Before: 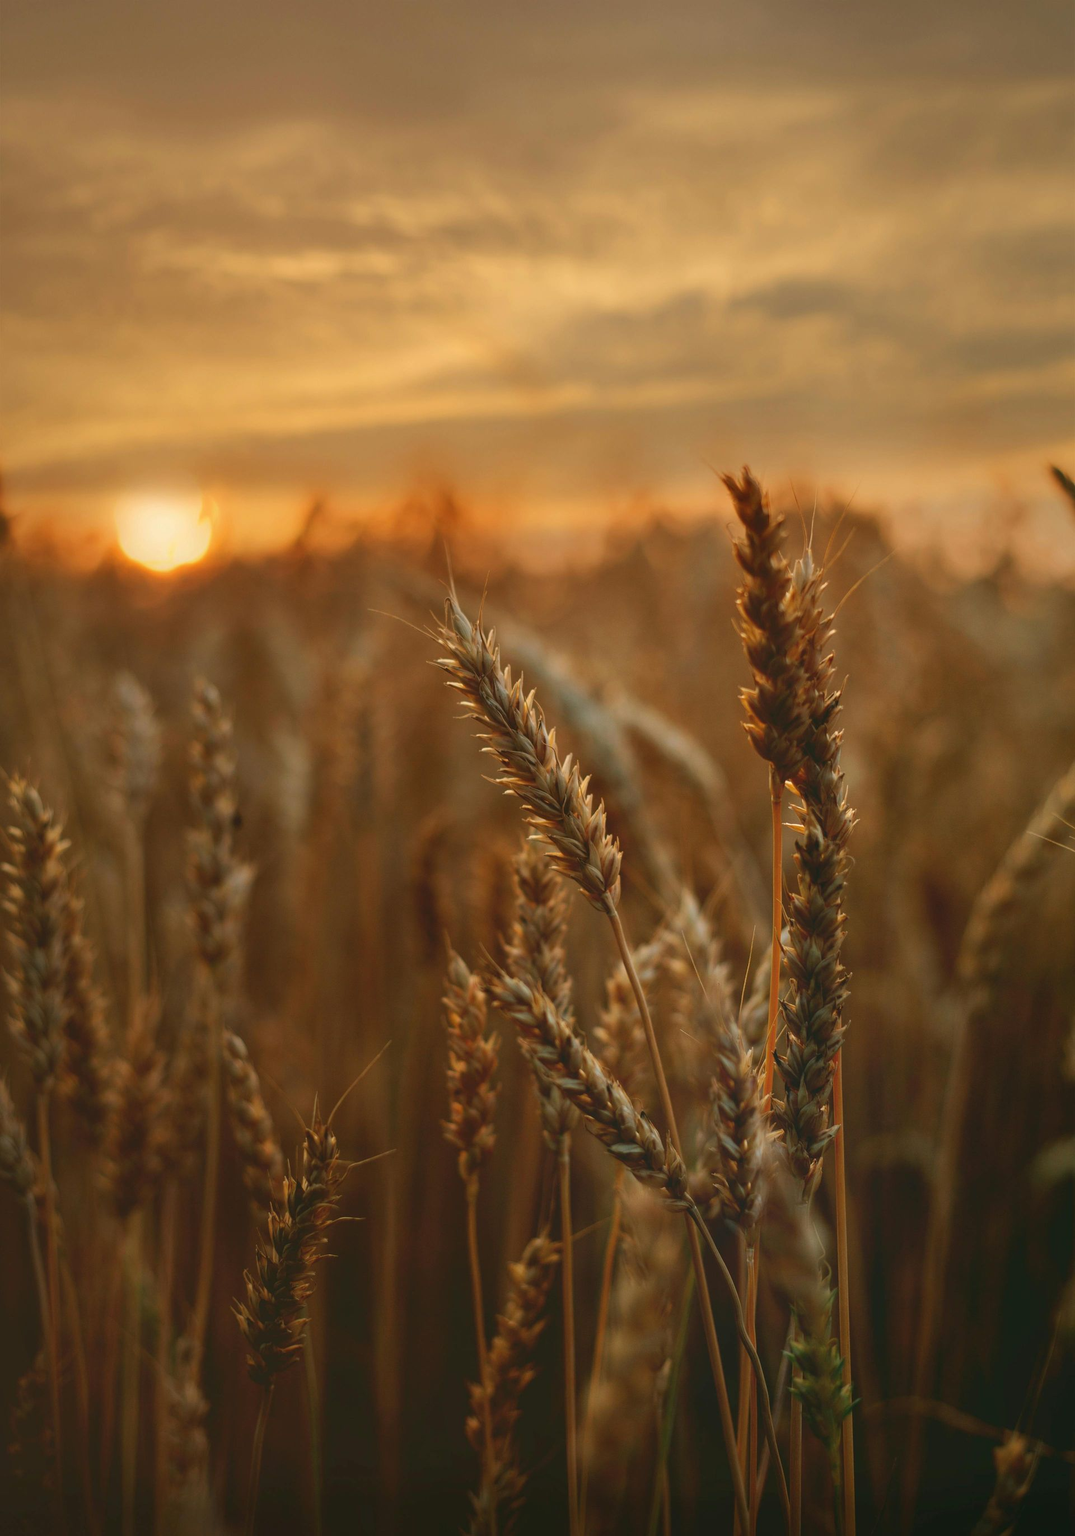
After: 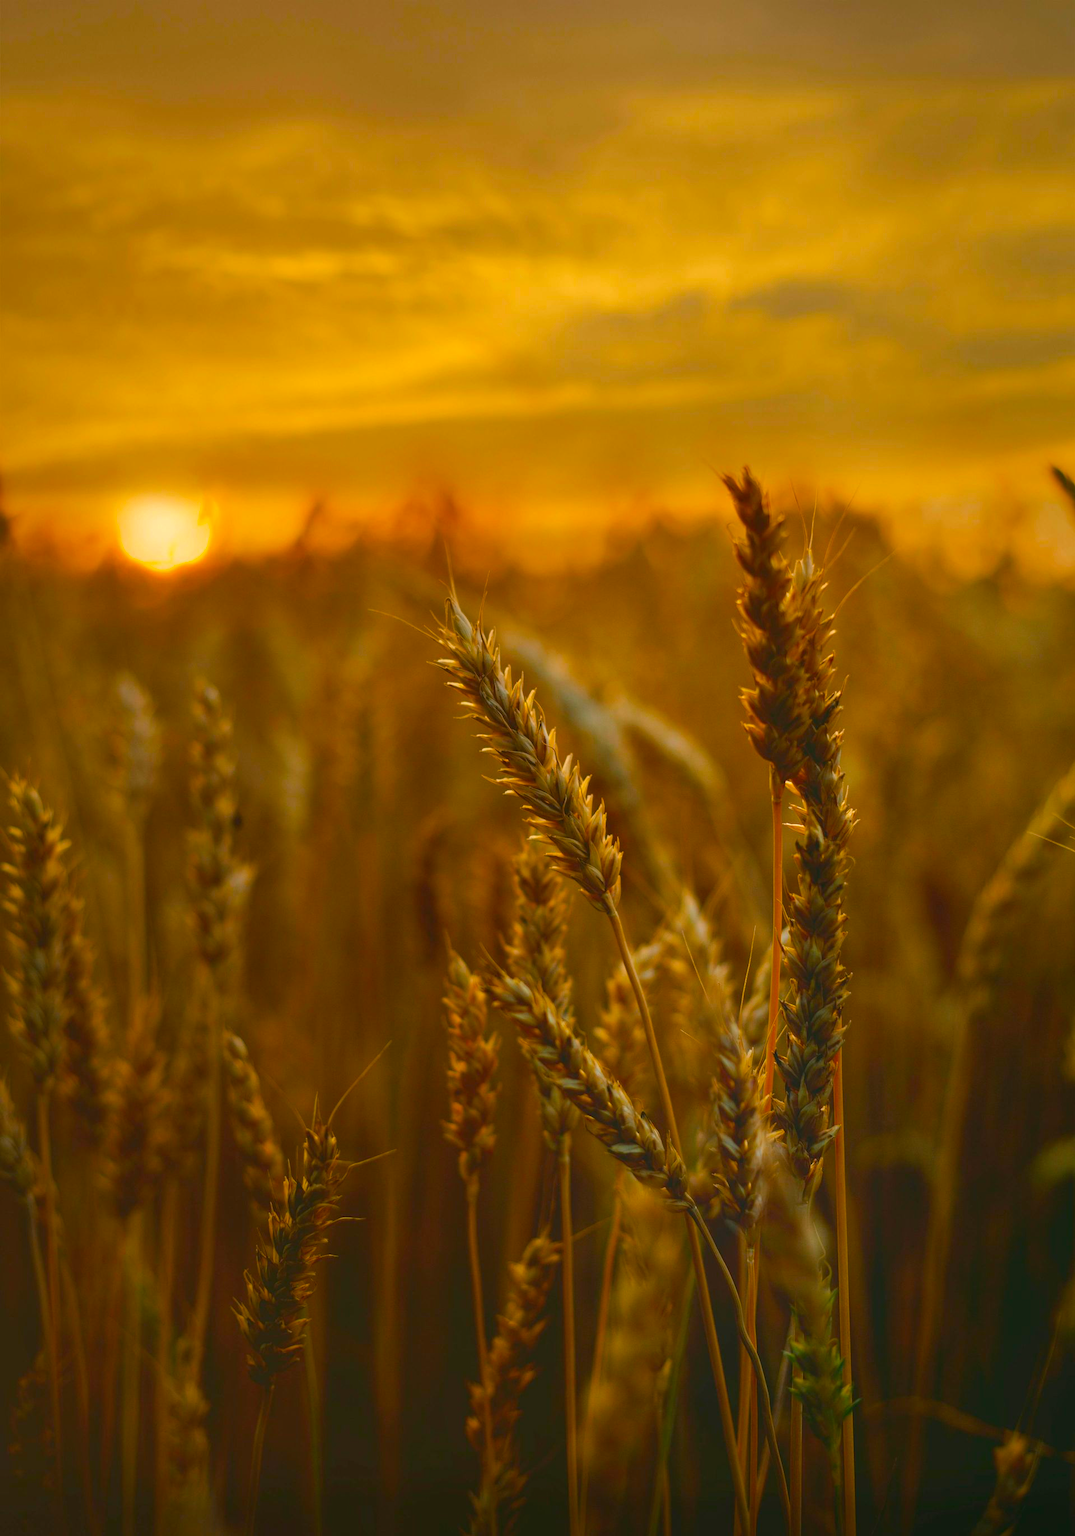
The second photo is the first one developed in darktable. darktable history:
color balance rgb: shadows lift › chroma 4.157%, shadows lift › hue 252.56°, power › chroma 0.696%, power › hue 60°, linear chroma grading › shadows 9.72%, linear chroma grading › highlights 10.636%, linear chroma grading › global chroma 15.017%, linear chroma grading › mid-tones 14.886%, perceptual saturation grading › global saturation 19.852%, perceptual brilliance grading › global brilliance 2.586%, perceptual brilliance grading › highlights -2.729%, perceptual brilliance grading › shadows 3.077%
